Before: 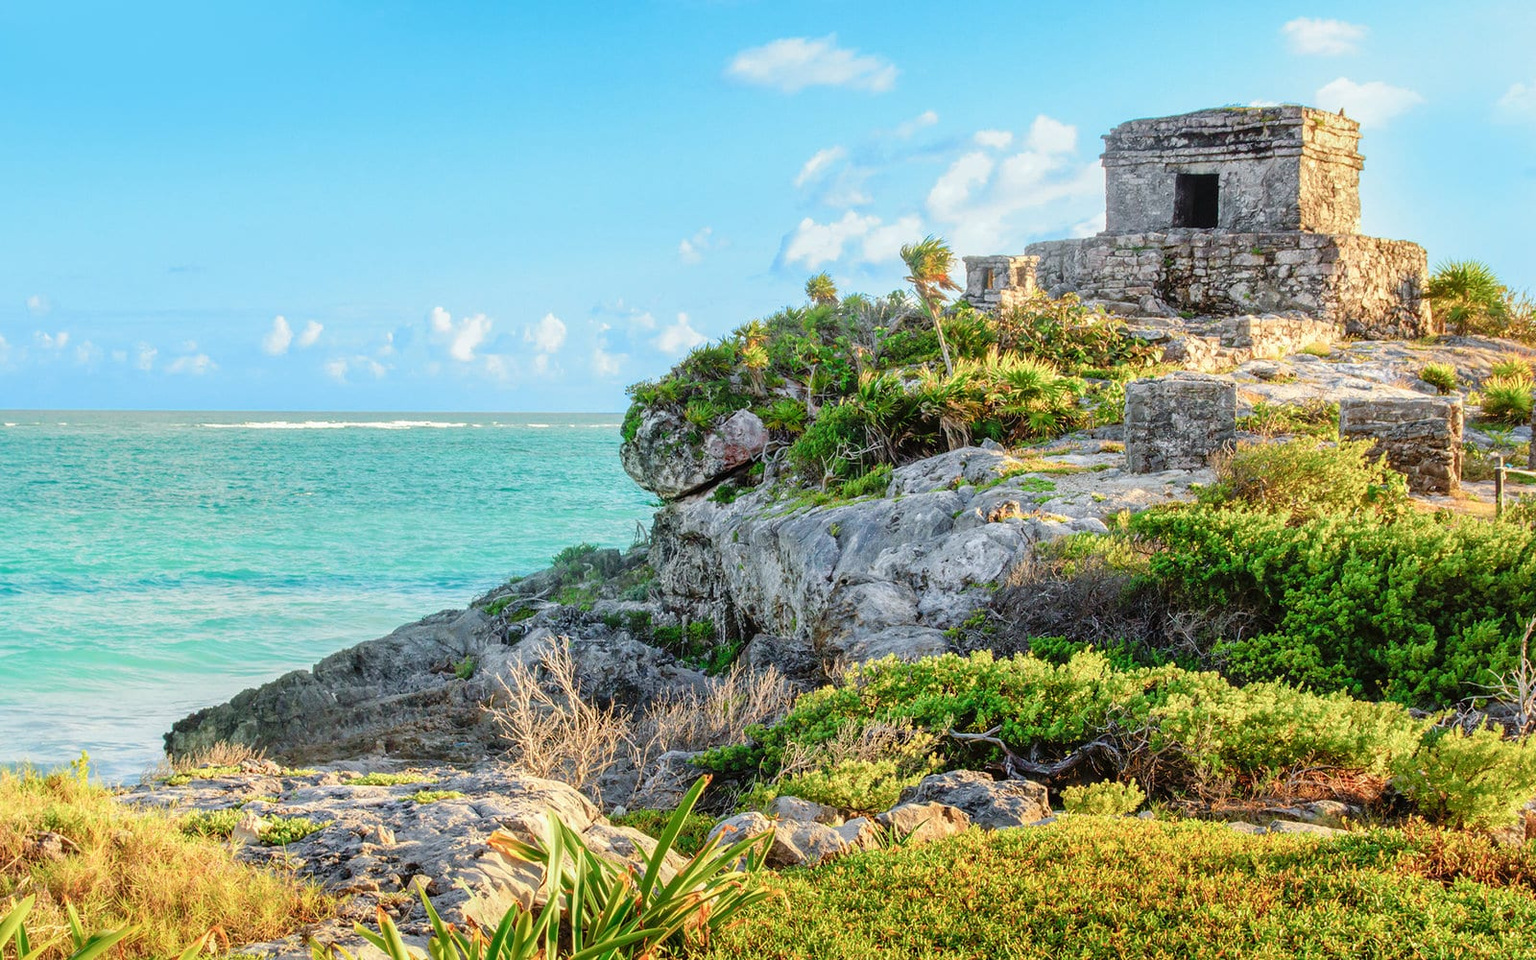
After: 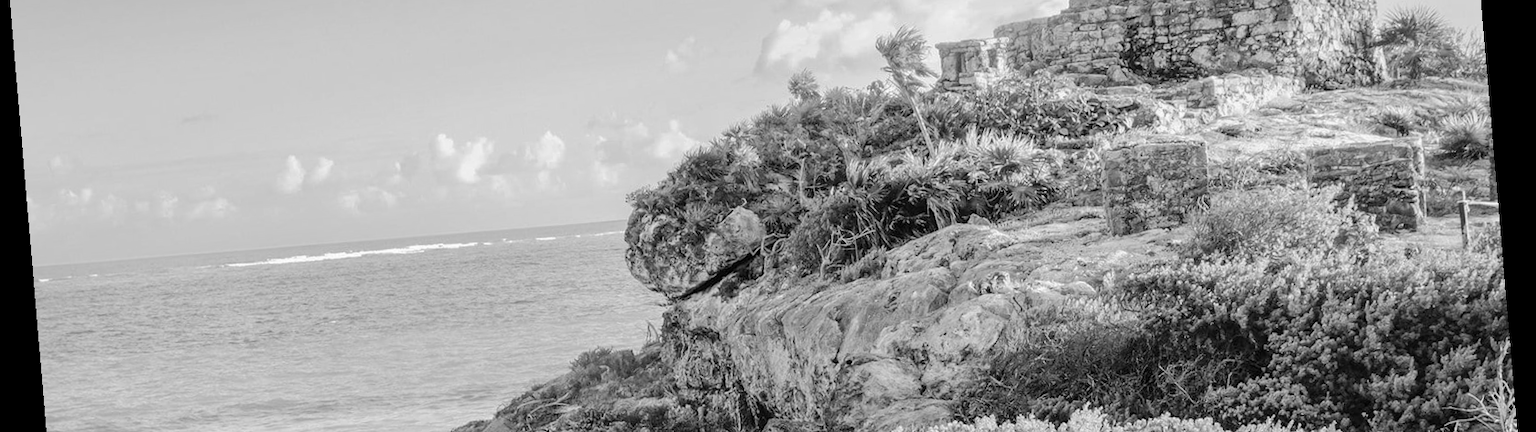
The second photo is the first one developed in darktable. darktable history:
white balance: red 1.08, blue 0.791
color balance rgb: perceptual saturation grading › global saturation 30%, global vibrance 30%
rotate and perspective: rotation -4.86°, automatic cropping off
base curve: curves: ch0 [(0, 0) (0.262, 0.32) (0.722, 0.705) (1, 1)]
monochrome: a -6.99, b 35.61, size 1.4
crop and rotate: top 23.84%, bottom 34.294%
